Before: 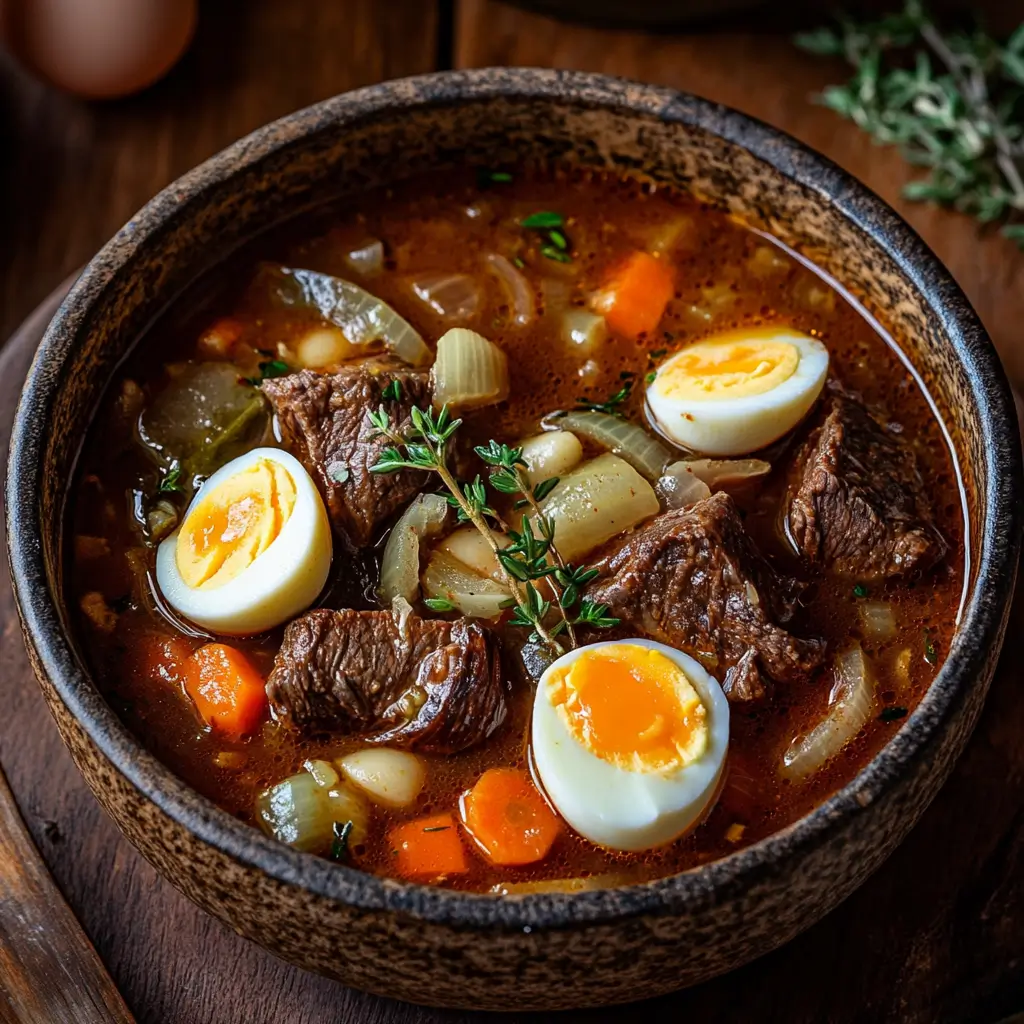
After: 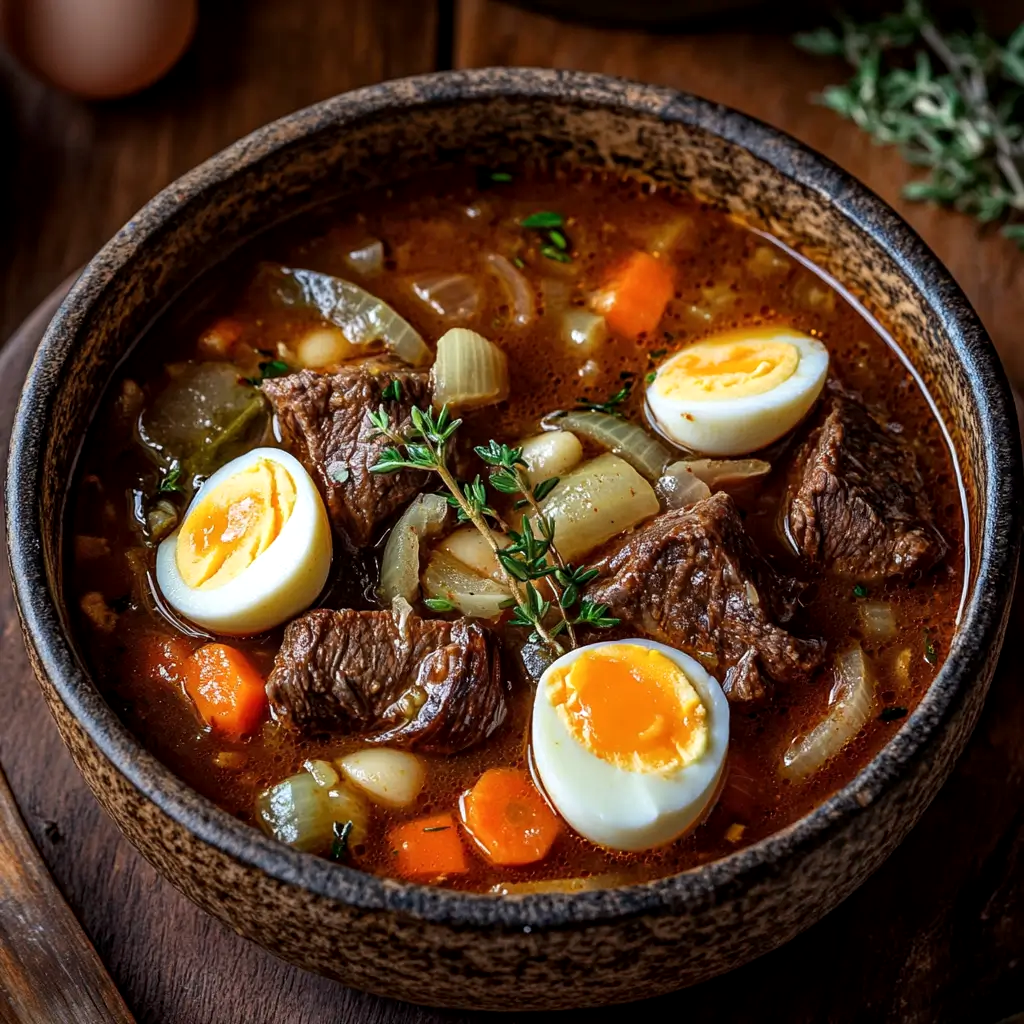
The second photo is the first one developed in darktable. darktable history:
local contrast: highlights 106%, shadows 103%, detail 119%, midtone range 0.2
